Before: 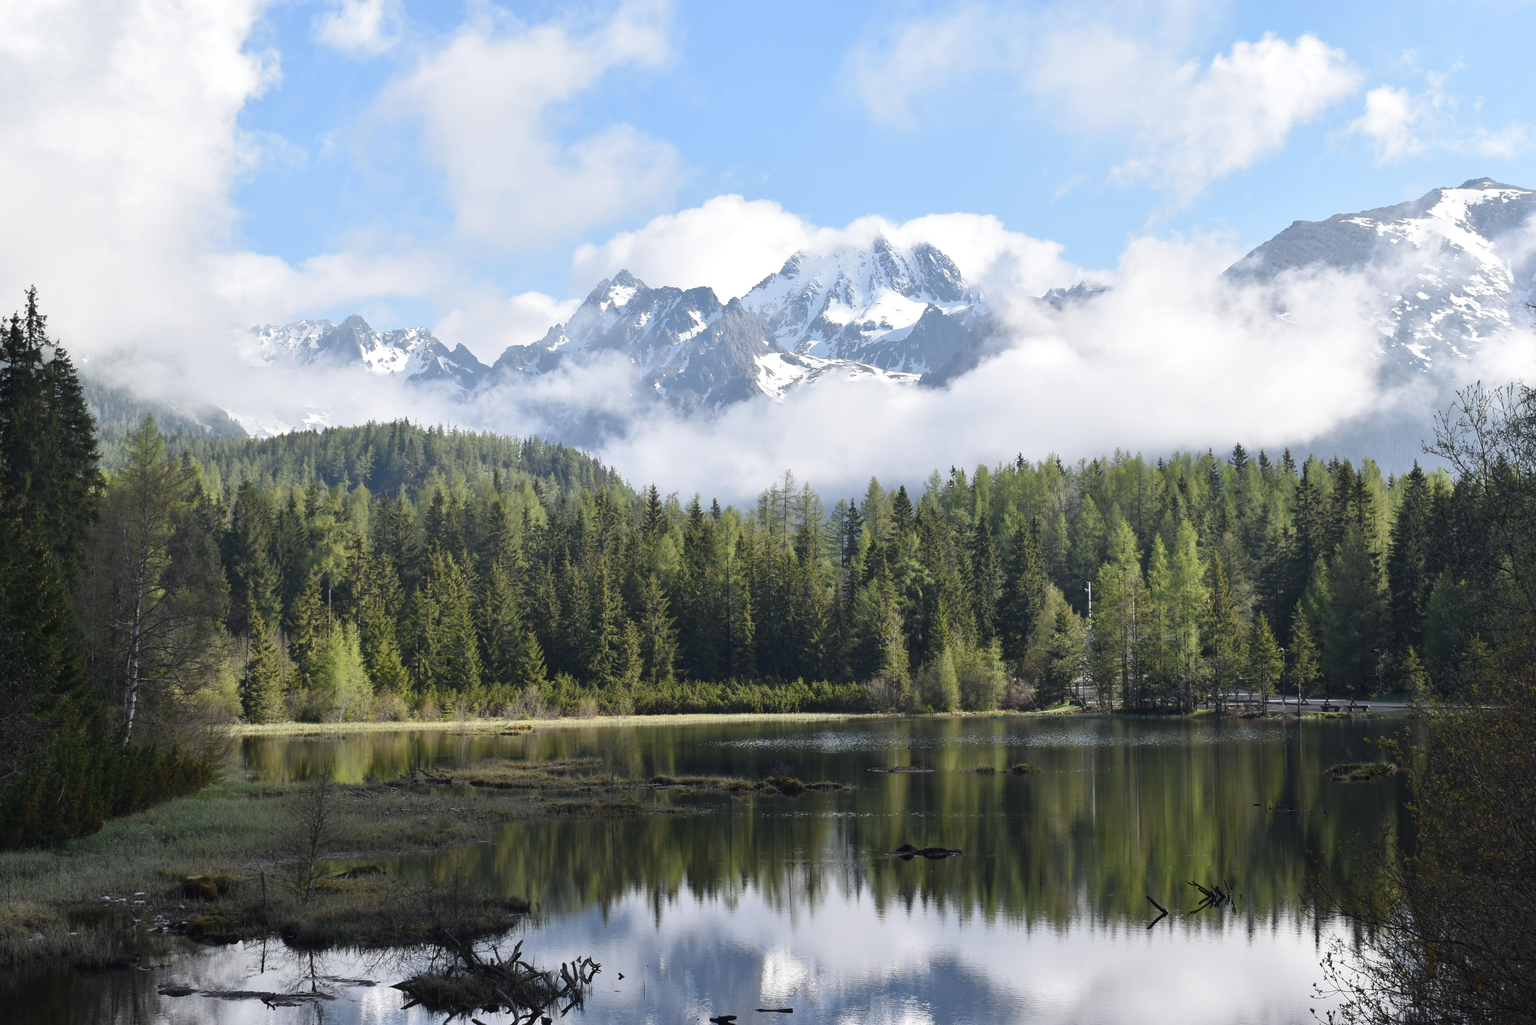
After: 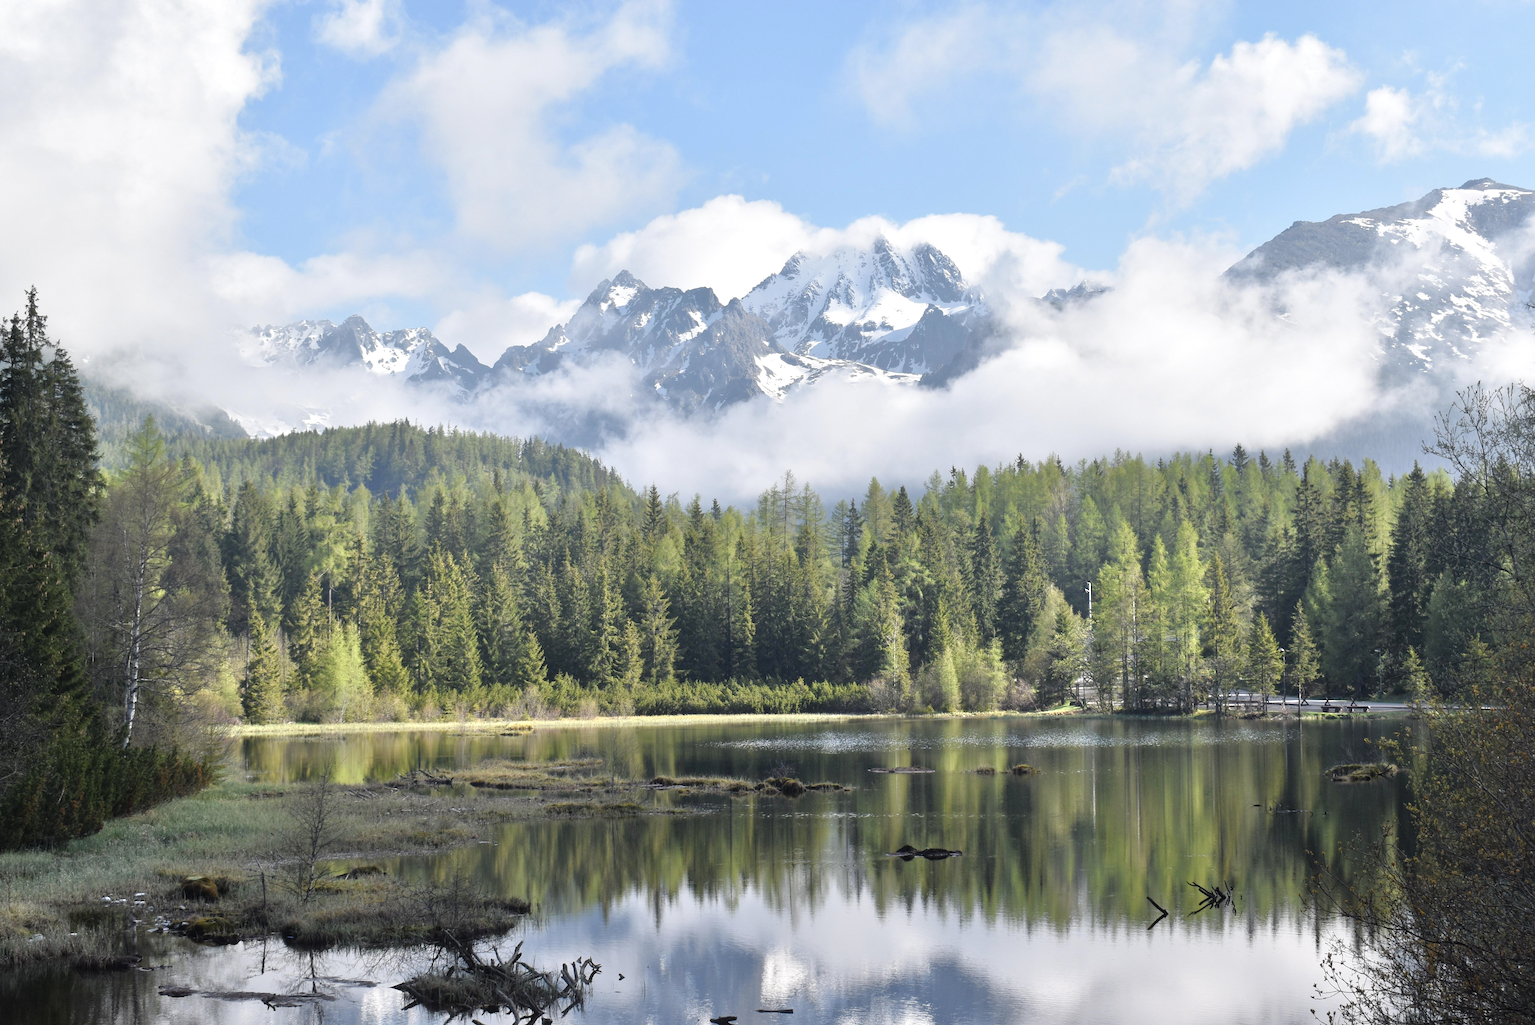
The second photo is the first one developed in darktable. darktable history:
tone equalizer: -7 EV 0.15 EV, -6 EV 0.6 EV, -5 EV 1.15 EV, -4 EV 1.33 EV, -3 EV 1.15 EV, -2 EV 0.6 EV, -1 EV 0.15 EV, mask exposure compensation -0.5 EV
contrast brightness saturation: saturation -0.1
